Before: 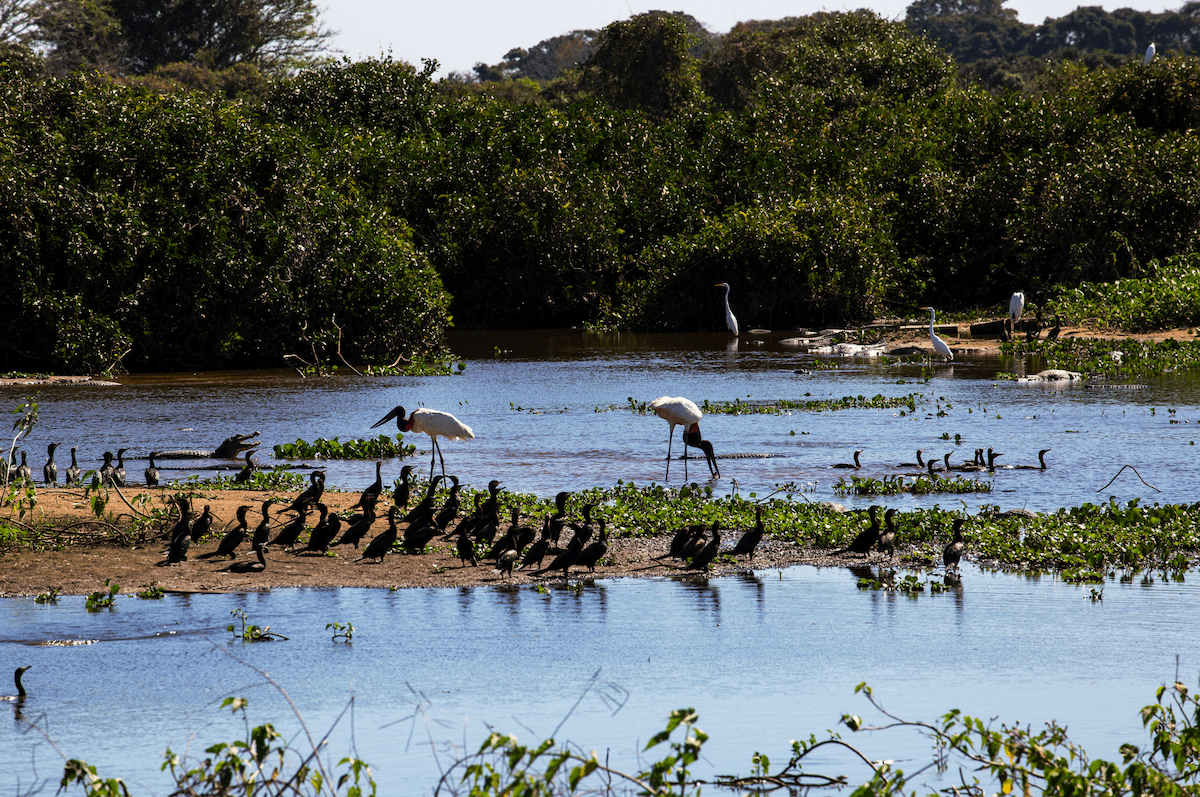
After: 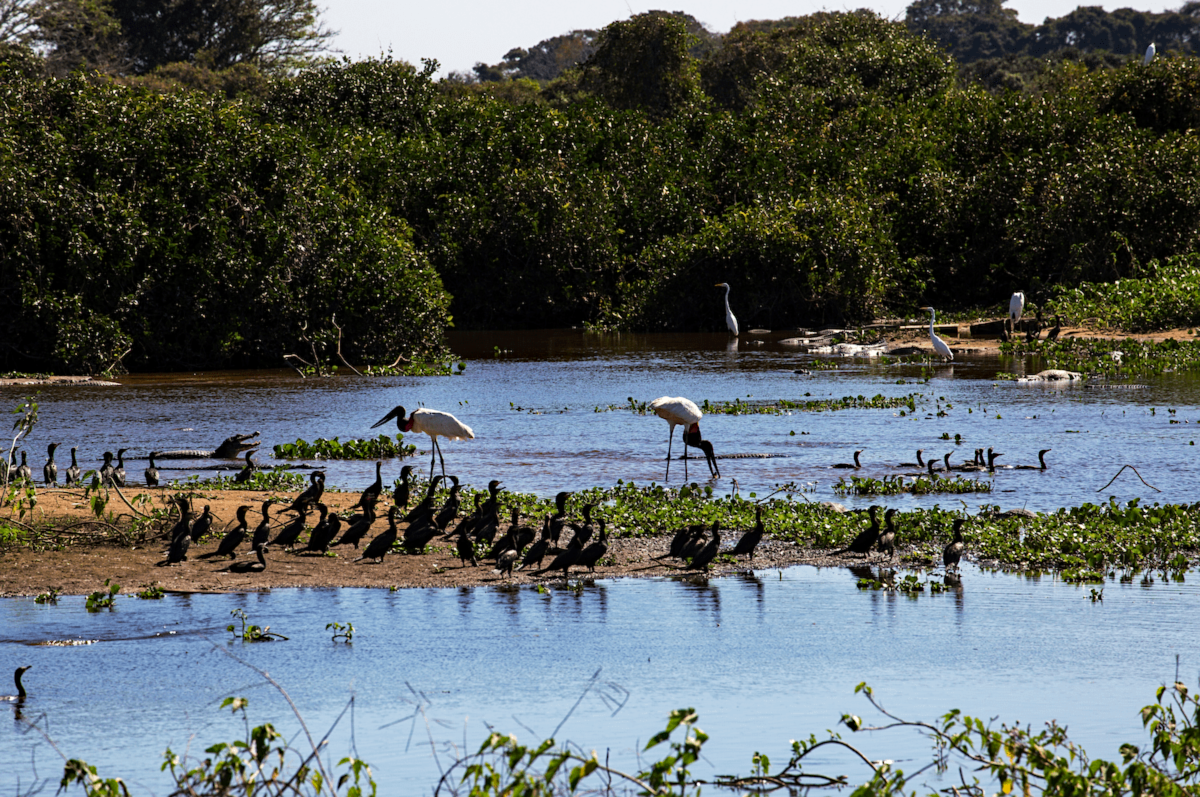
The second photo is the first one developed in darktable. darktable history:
sharpen: amount 0.2
haze removal: compatibility mode true, adaptive false
lowpass: radius 0.5, unbound 0
